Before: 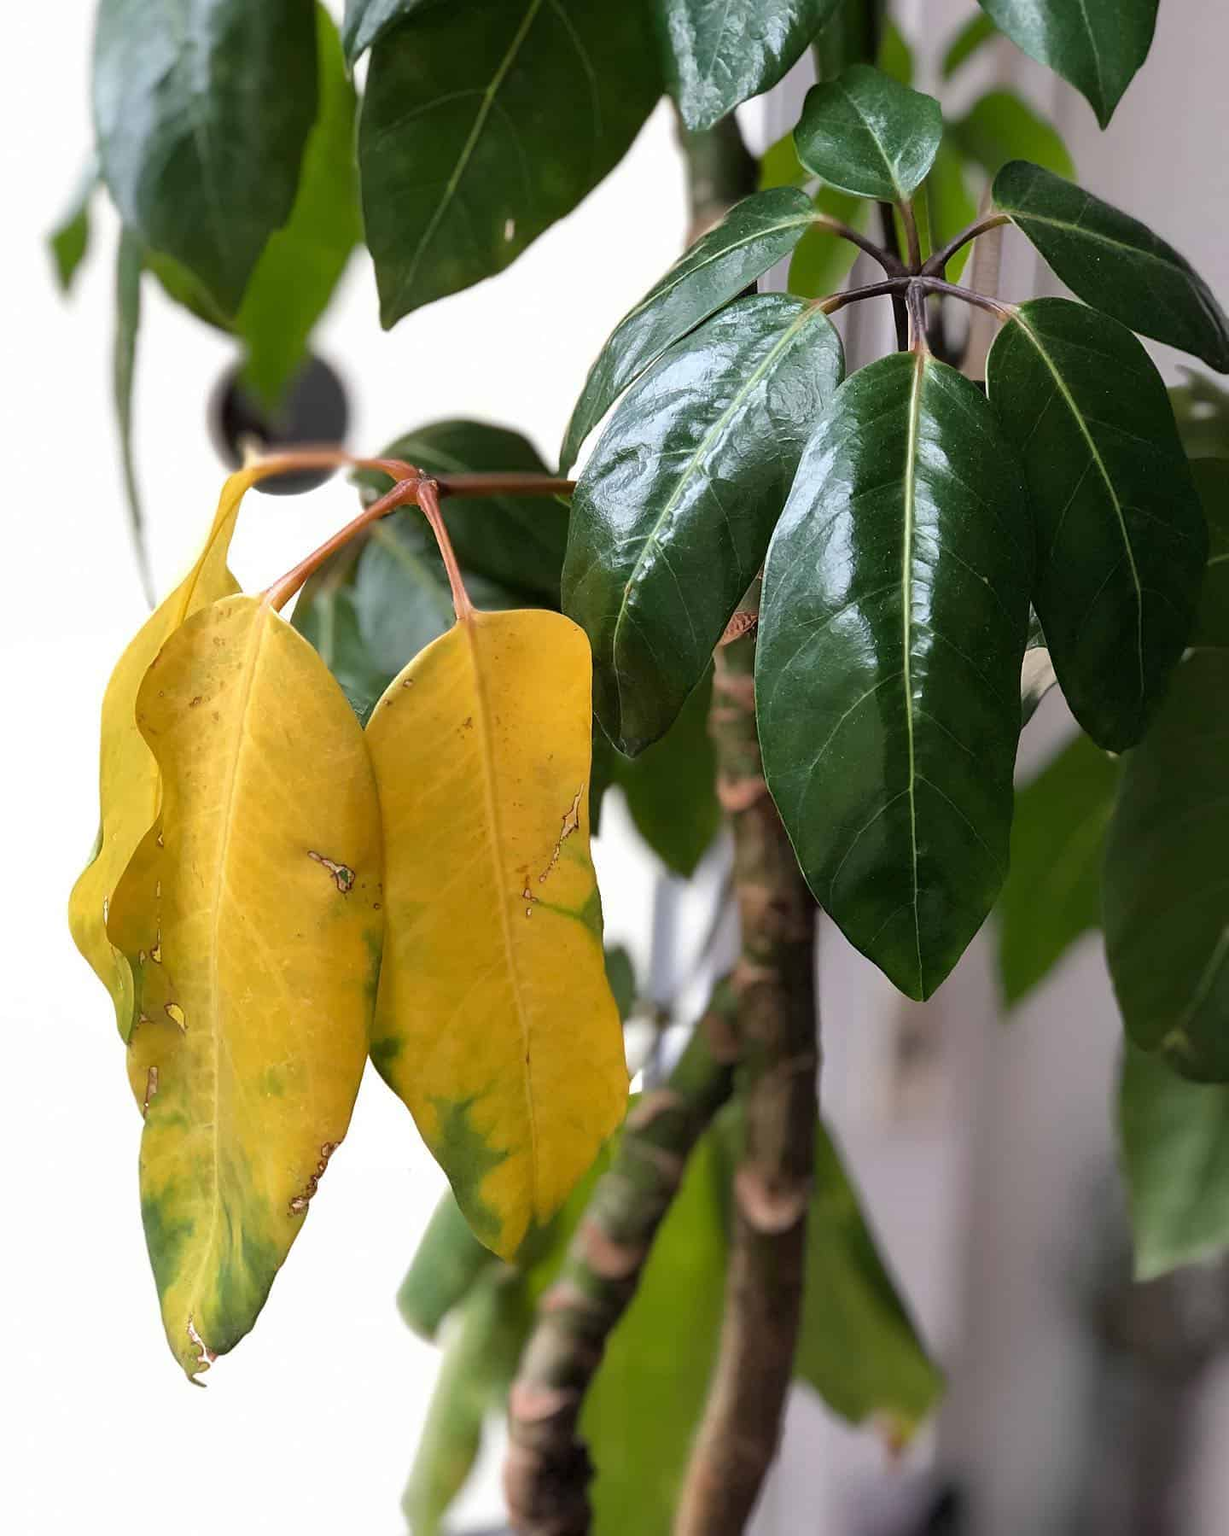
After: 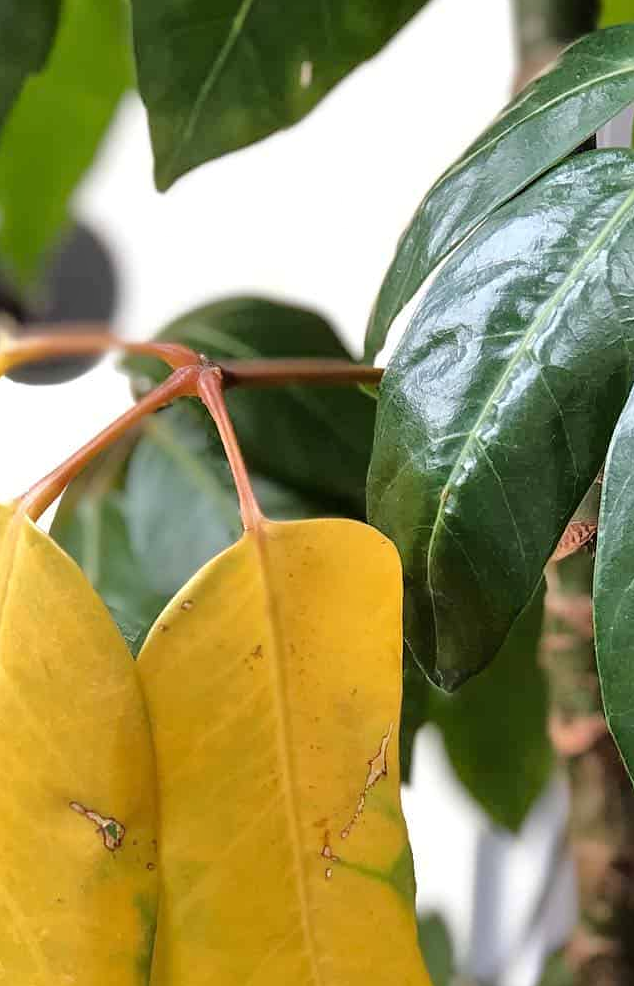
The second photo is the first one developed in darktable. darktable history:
crop: left 20.248%, top 10.86%, right 35.675%, bottom 34.321%
tone equalizer: -8 EV 0.001 EV, -7 EV -0.004 EV, -6 EV 0.009 EV, -5 EV 0.032 EV, -4 EV 0.276 EV, -3 EV 0.644 EV, -2 EV 0.584 EV, -1 EV 0.187 EV, +0 EV 0.024 EV
